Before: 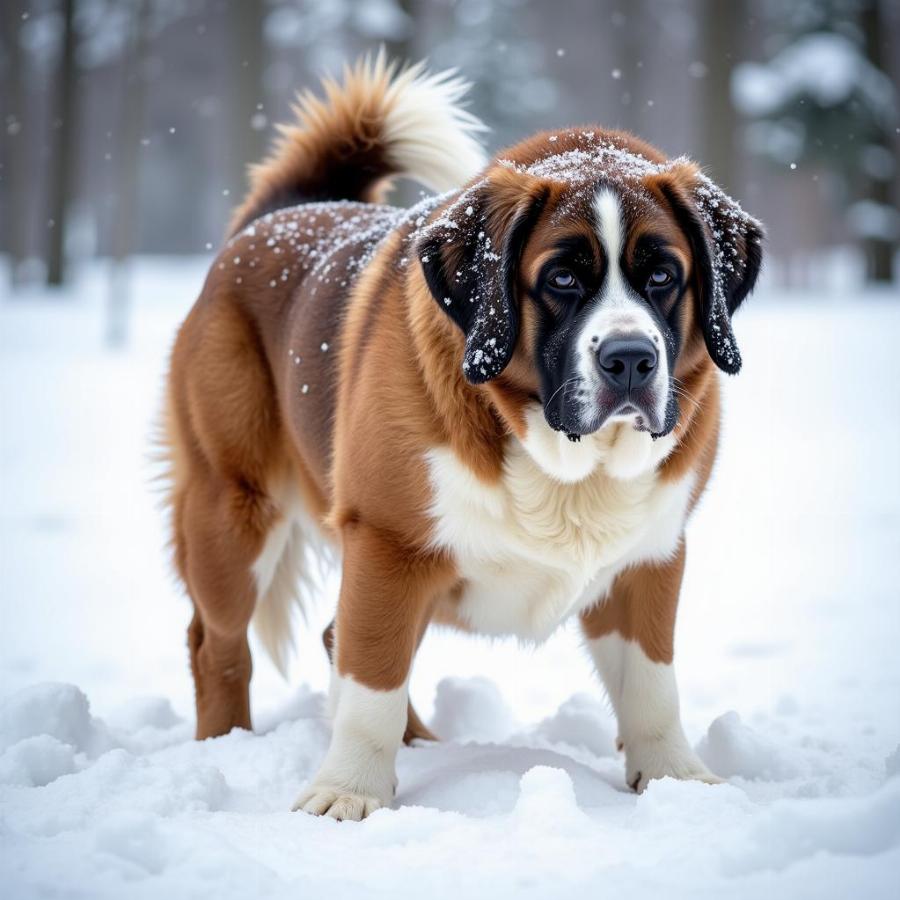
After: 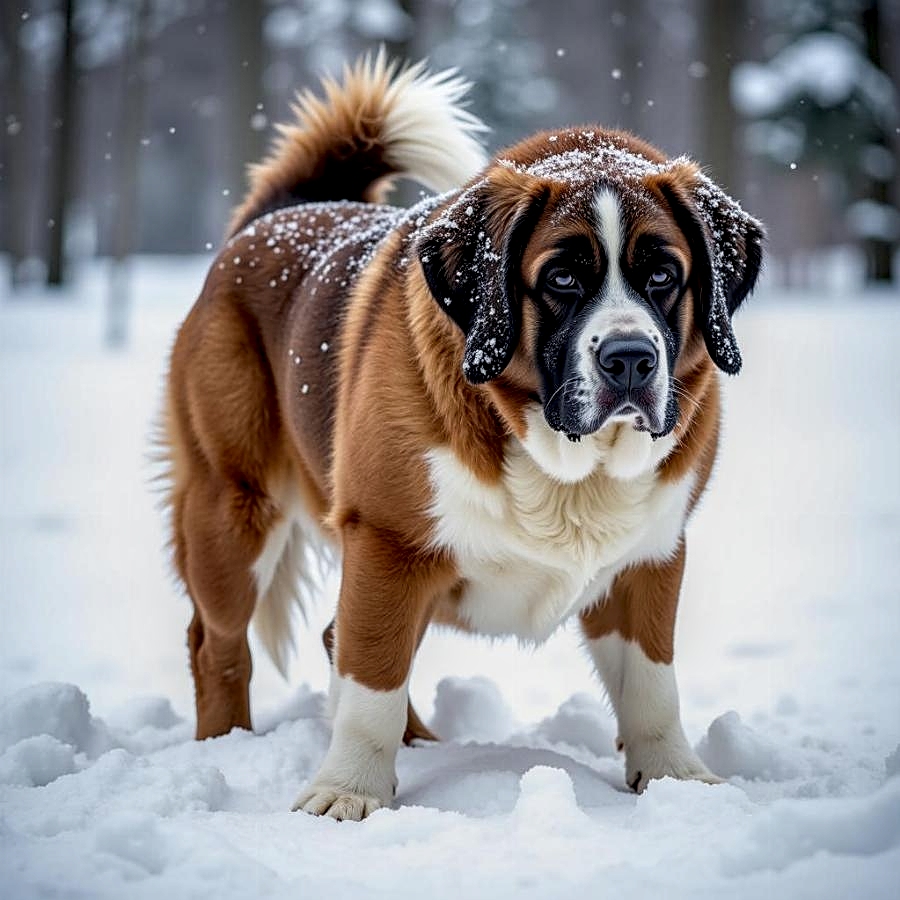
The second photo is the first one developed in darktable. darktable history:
haze removal: compatibility mode true, adaptive false
exposure: exposure -0.318 EV, compensate exposure bias true, compensate highlight preservation false
sharpen: on, module defaults
local contrast: highlights 30%, detail 150%
